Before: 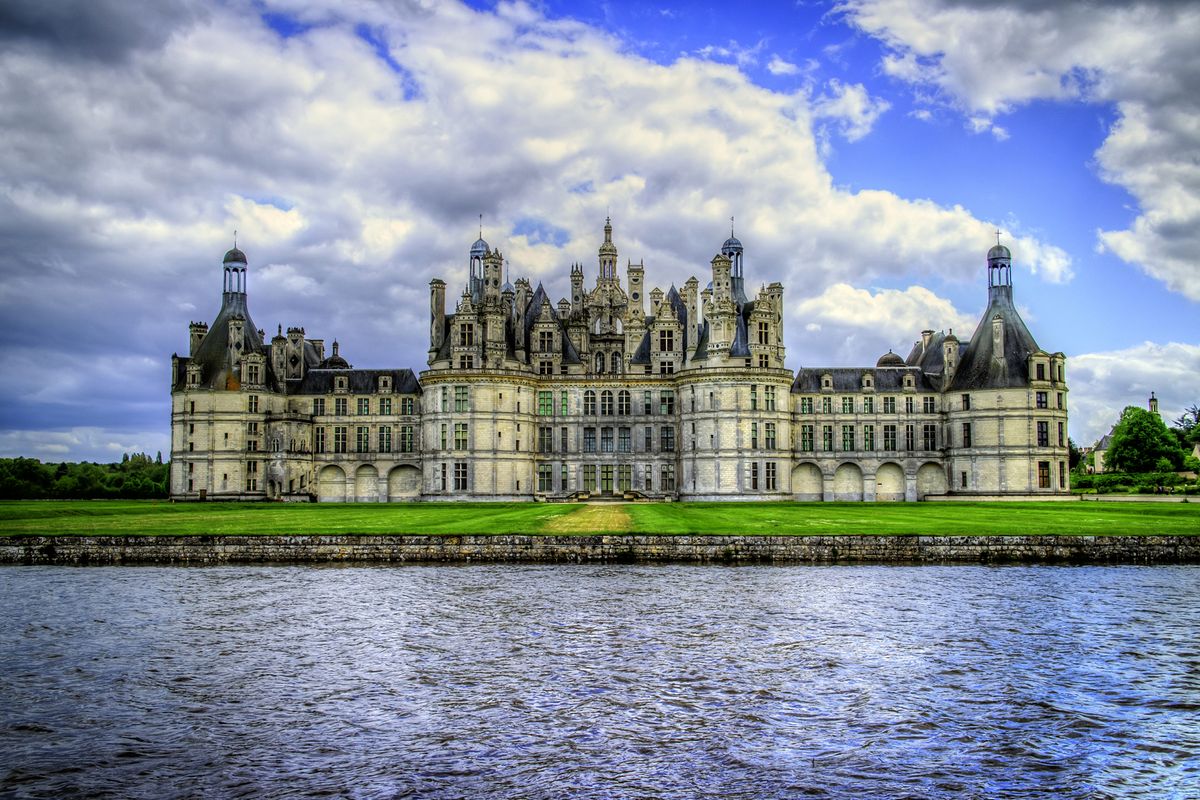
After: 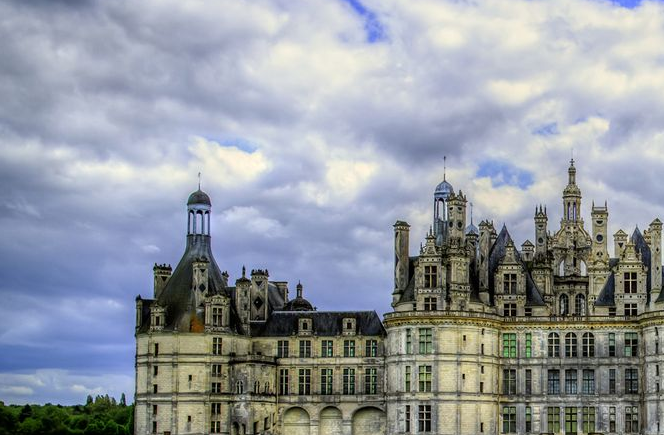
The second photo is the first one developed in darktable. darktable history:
crop and rotate: left 3.066%, top 7.368%, right 41.548%, bottom 38.24%
